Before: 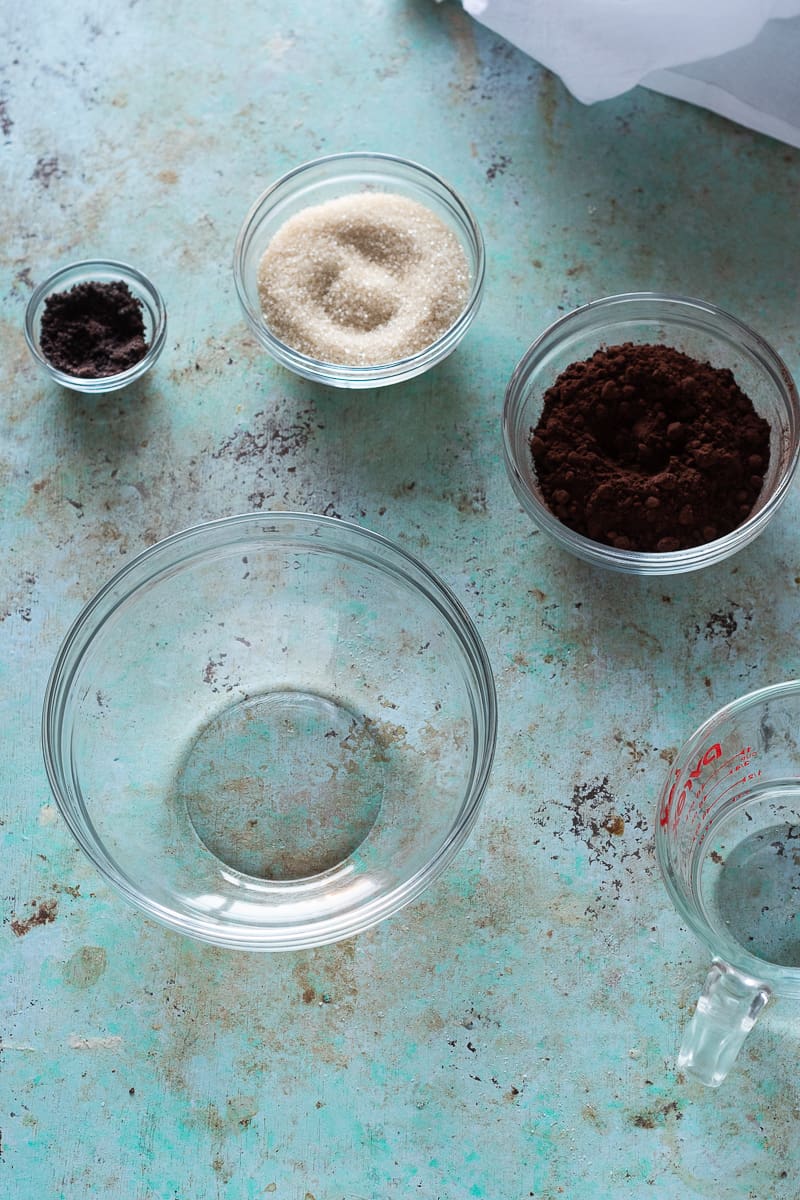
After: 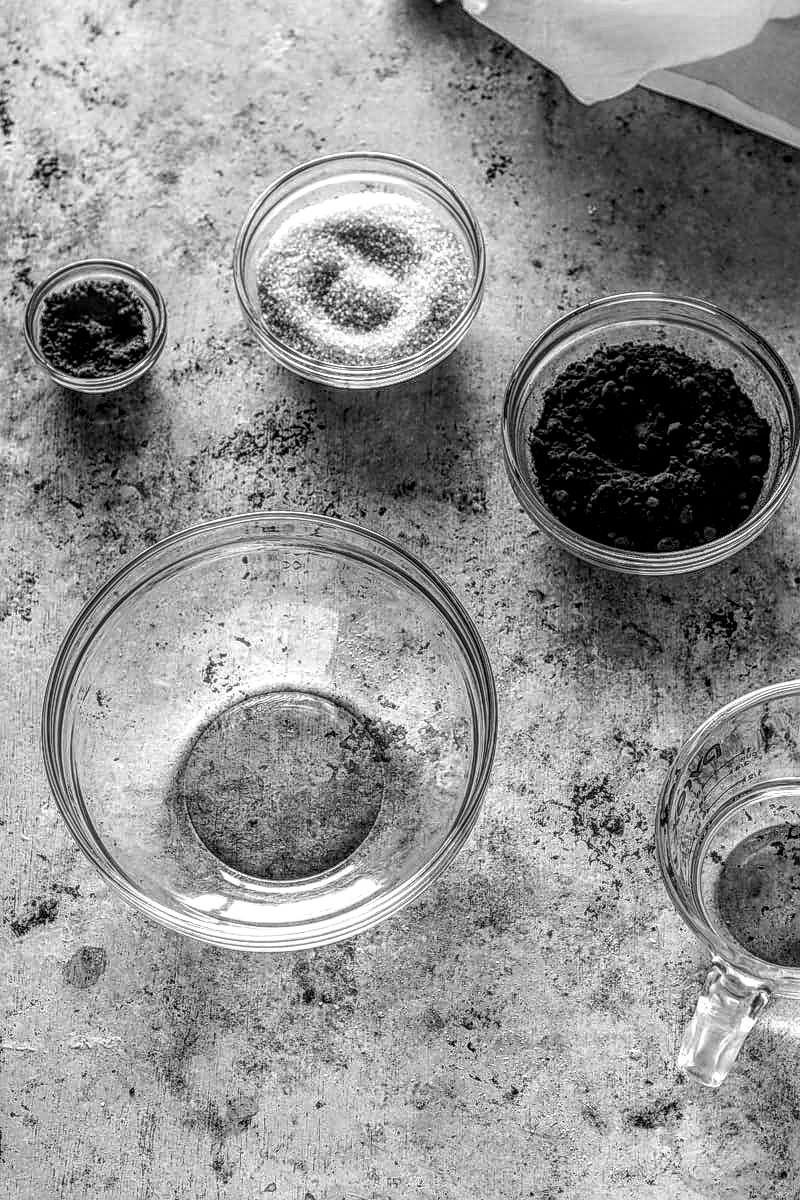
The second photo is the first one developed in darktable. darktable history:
sharpen: on, module defaults
white balance: red 0.924, blue 1.095
monochrome: on, module defaults
shadows and highlights: shadows 29.32, highlights -29.32, low approximation 0.01, soften with gaussian
local contrast: highlights 0%, shadows 0%, detail 300%, midtone range 0.3
